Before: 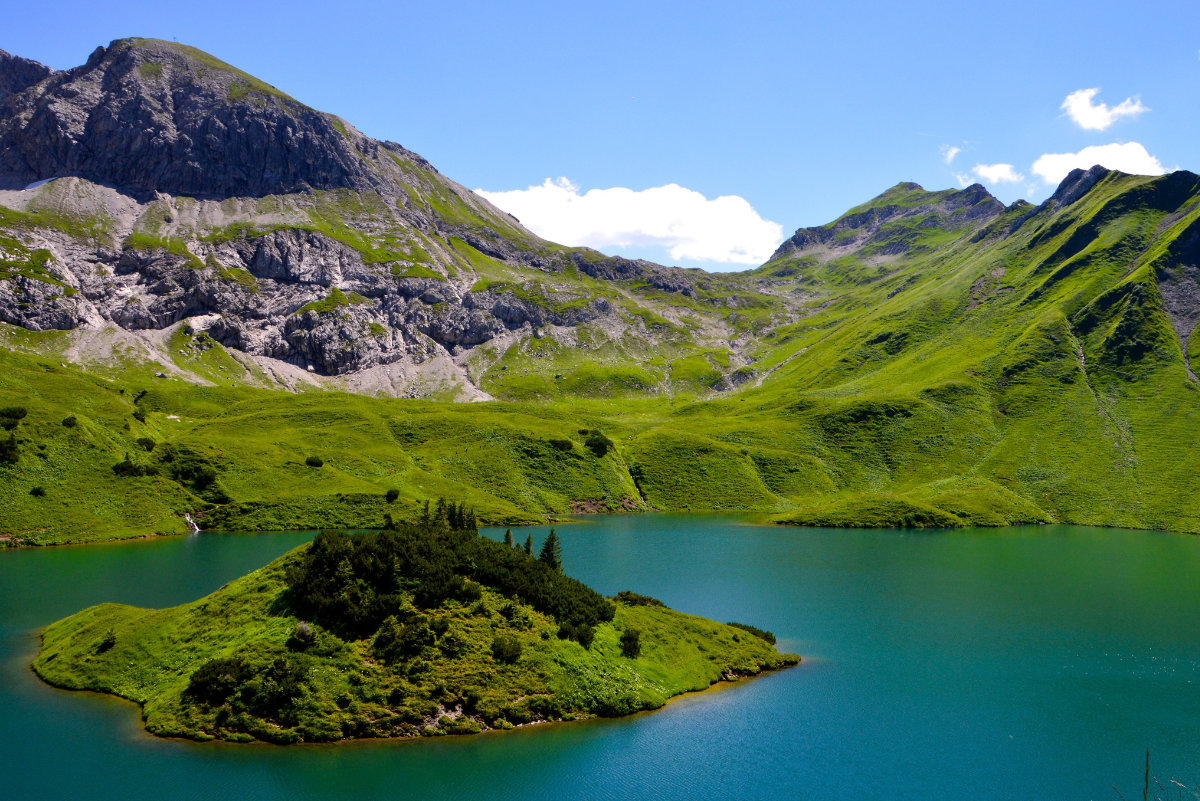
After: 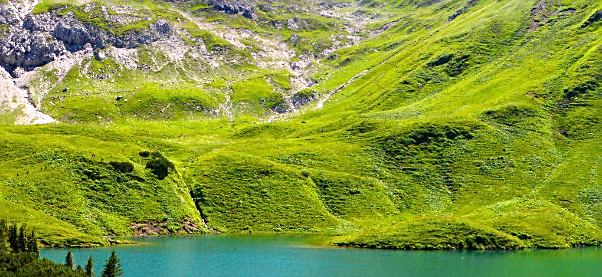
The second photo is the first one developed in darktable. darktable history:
exposure: black level correction 0, exposure 1 EV, compensate exposure bias true, compensate highlight preservation false
sharpen: on, module defaults
crop: left 36.607%, top 34.735%, right 13.146%, bottom 30.611%
